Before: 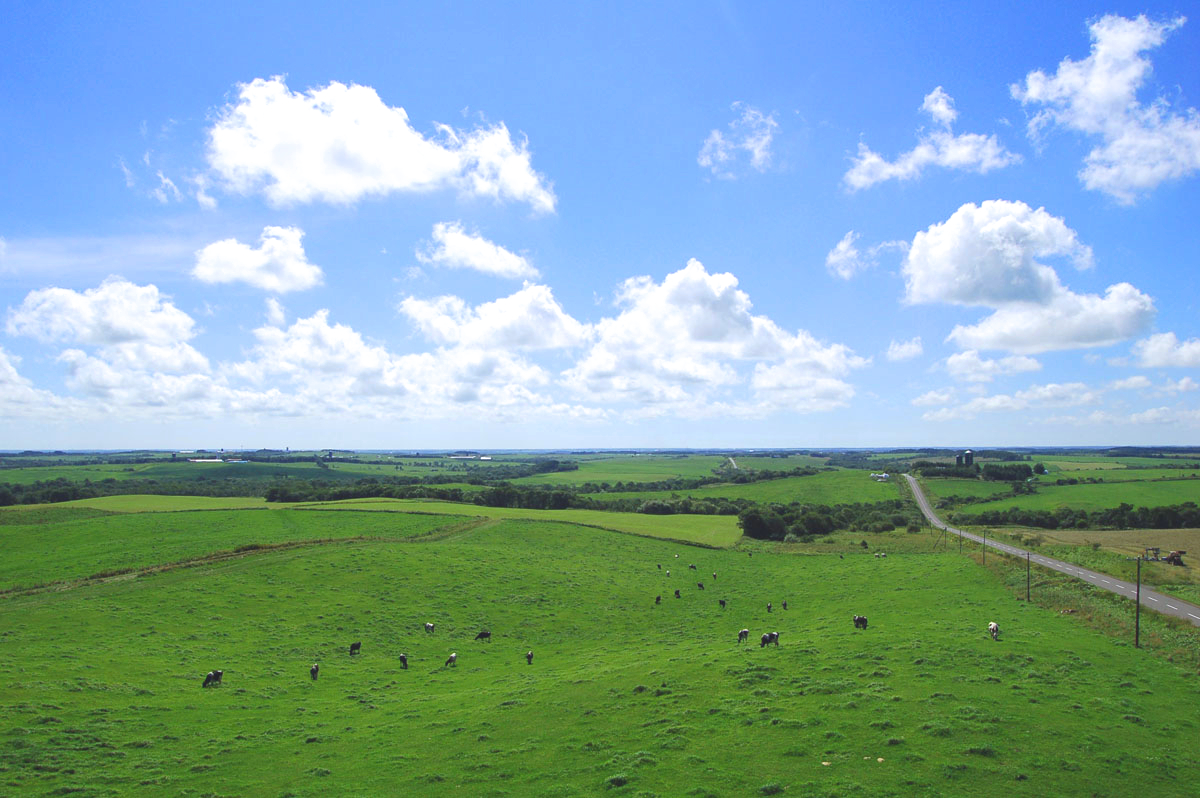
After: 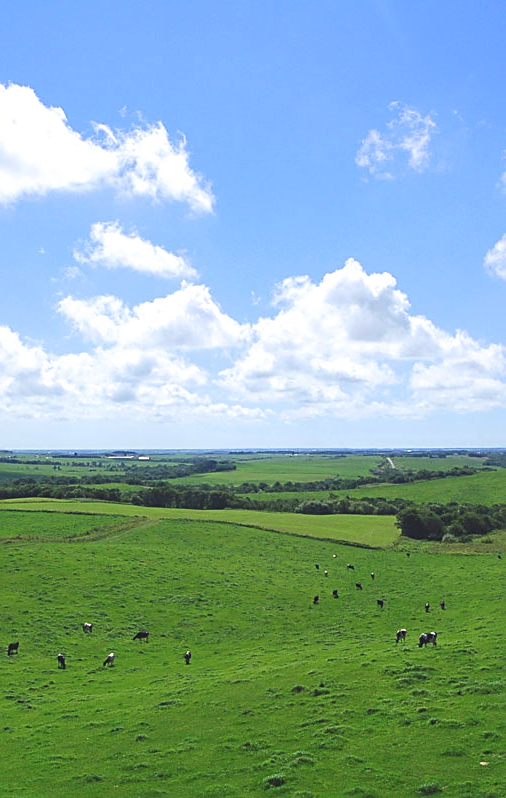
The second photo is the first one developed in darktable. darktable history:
sharpen: on, module defaults
white balance: emerald 1
crop: left 28.583%, right 29.231%
